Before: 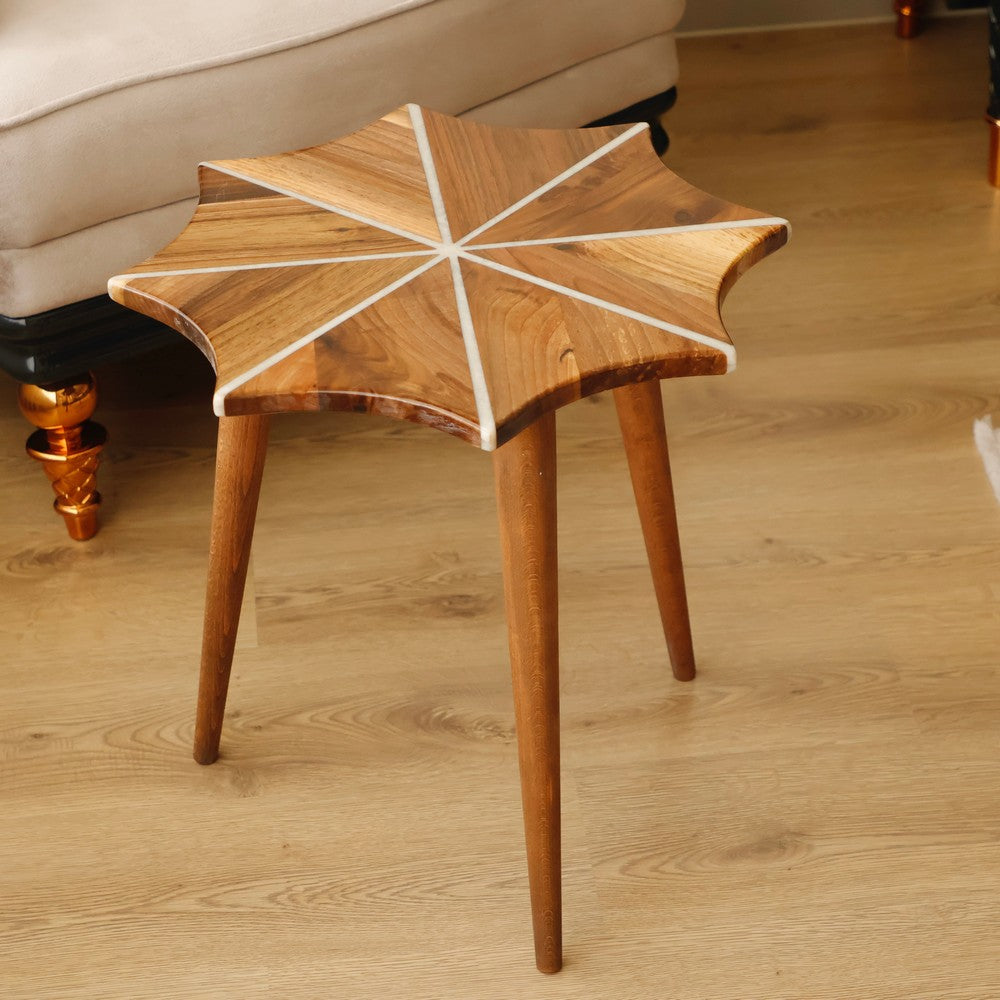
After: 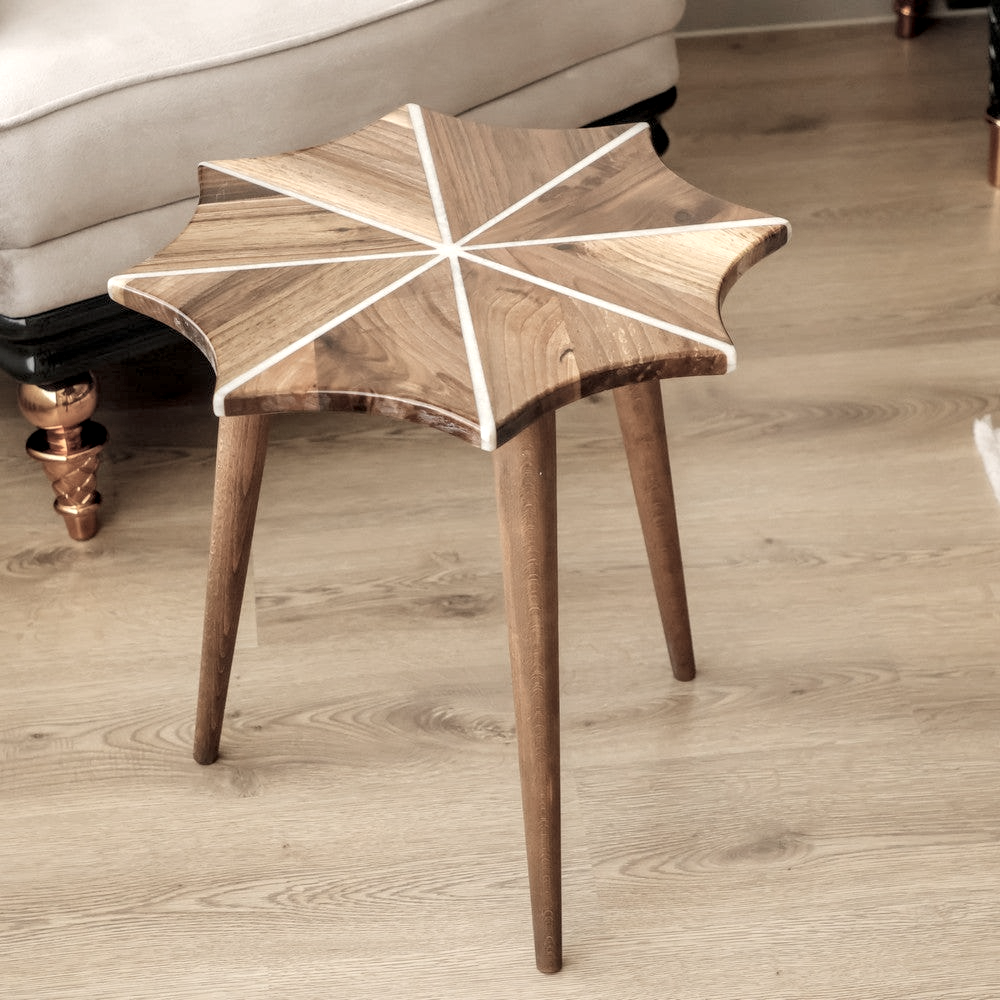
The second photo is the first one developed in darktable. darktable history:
contrast brightness saturation: brightness 0.183, saturation -0.508
local contrast: detail 161%
